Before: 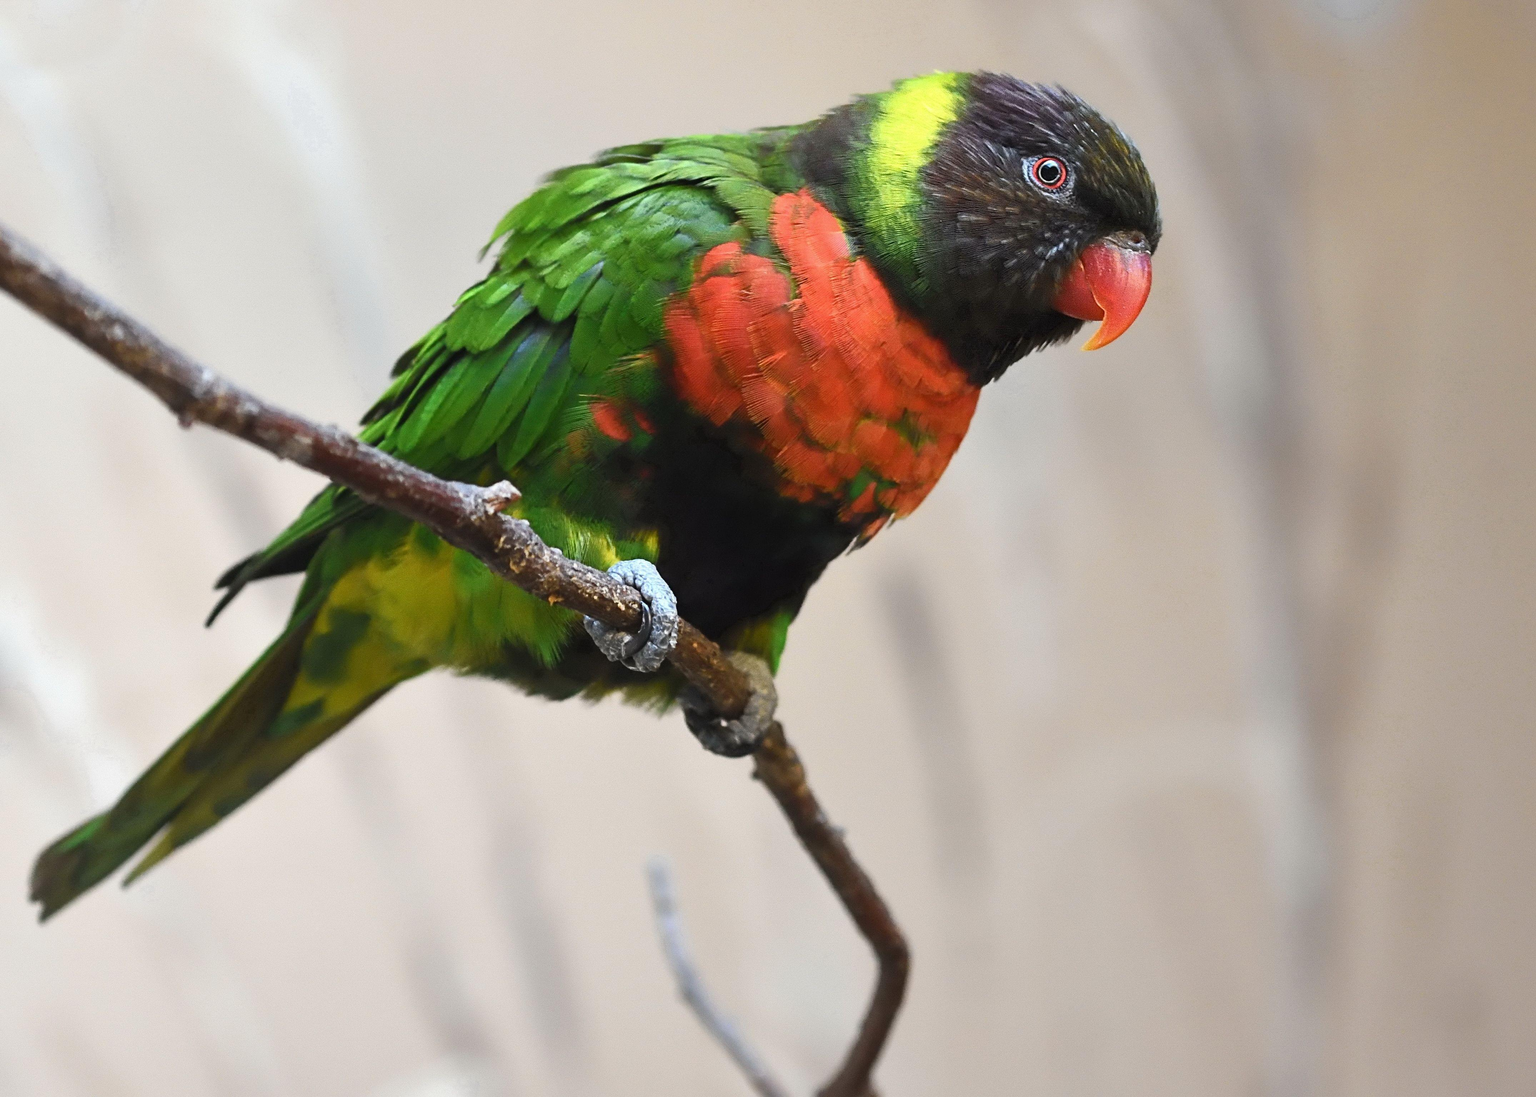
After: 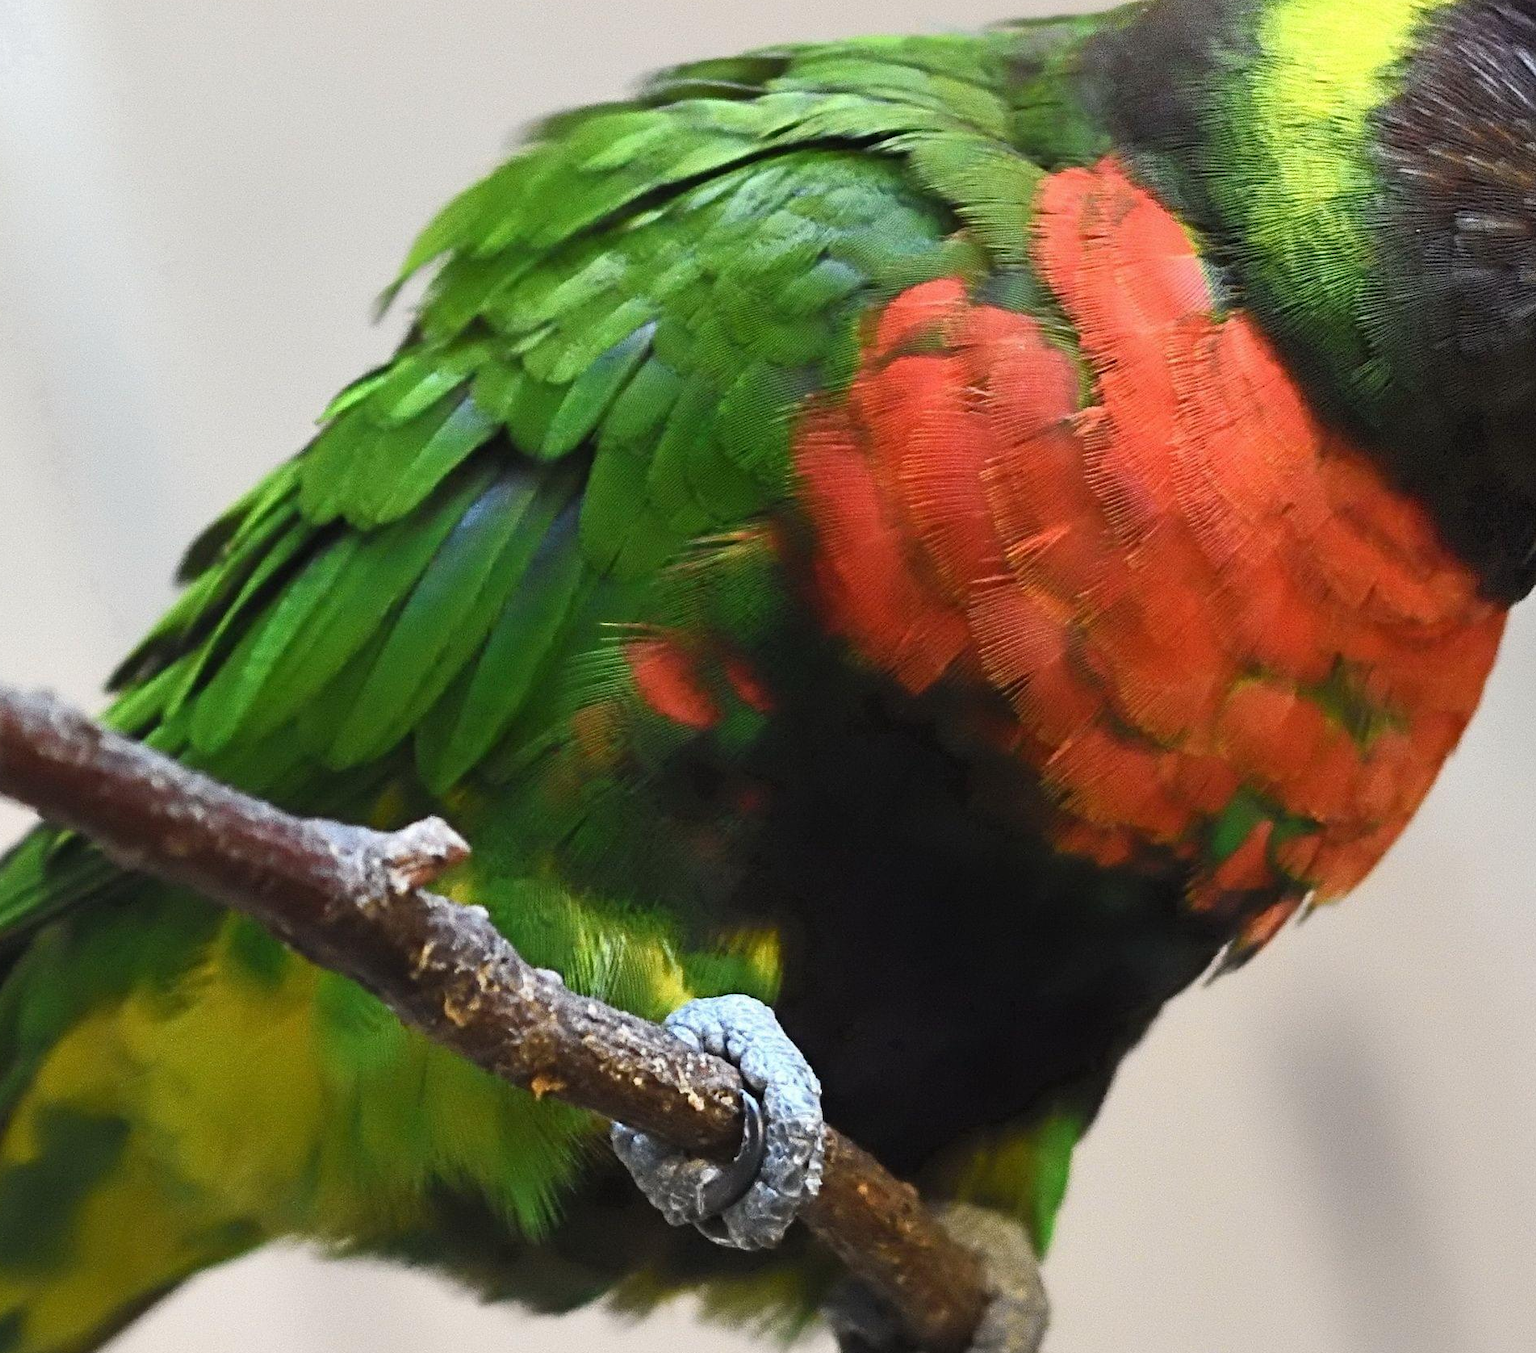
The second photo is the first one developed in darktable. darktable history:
crop: left 20.418%, top 10.859%, right 35.315%, bottom 34.506%
